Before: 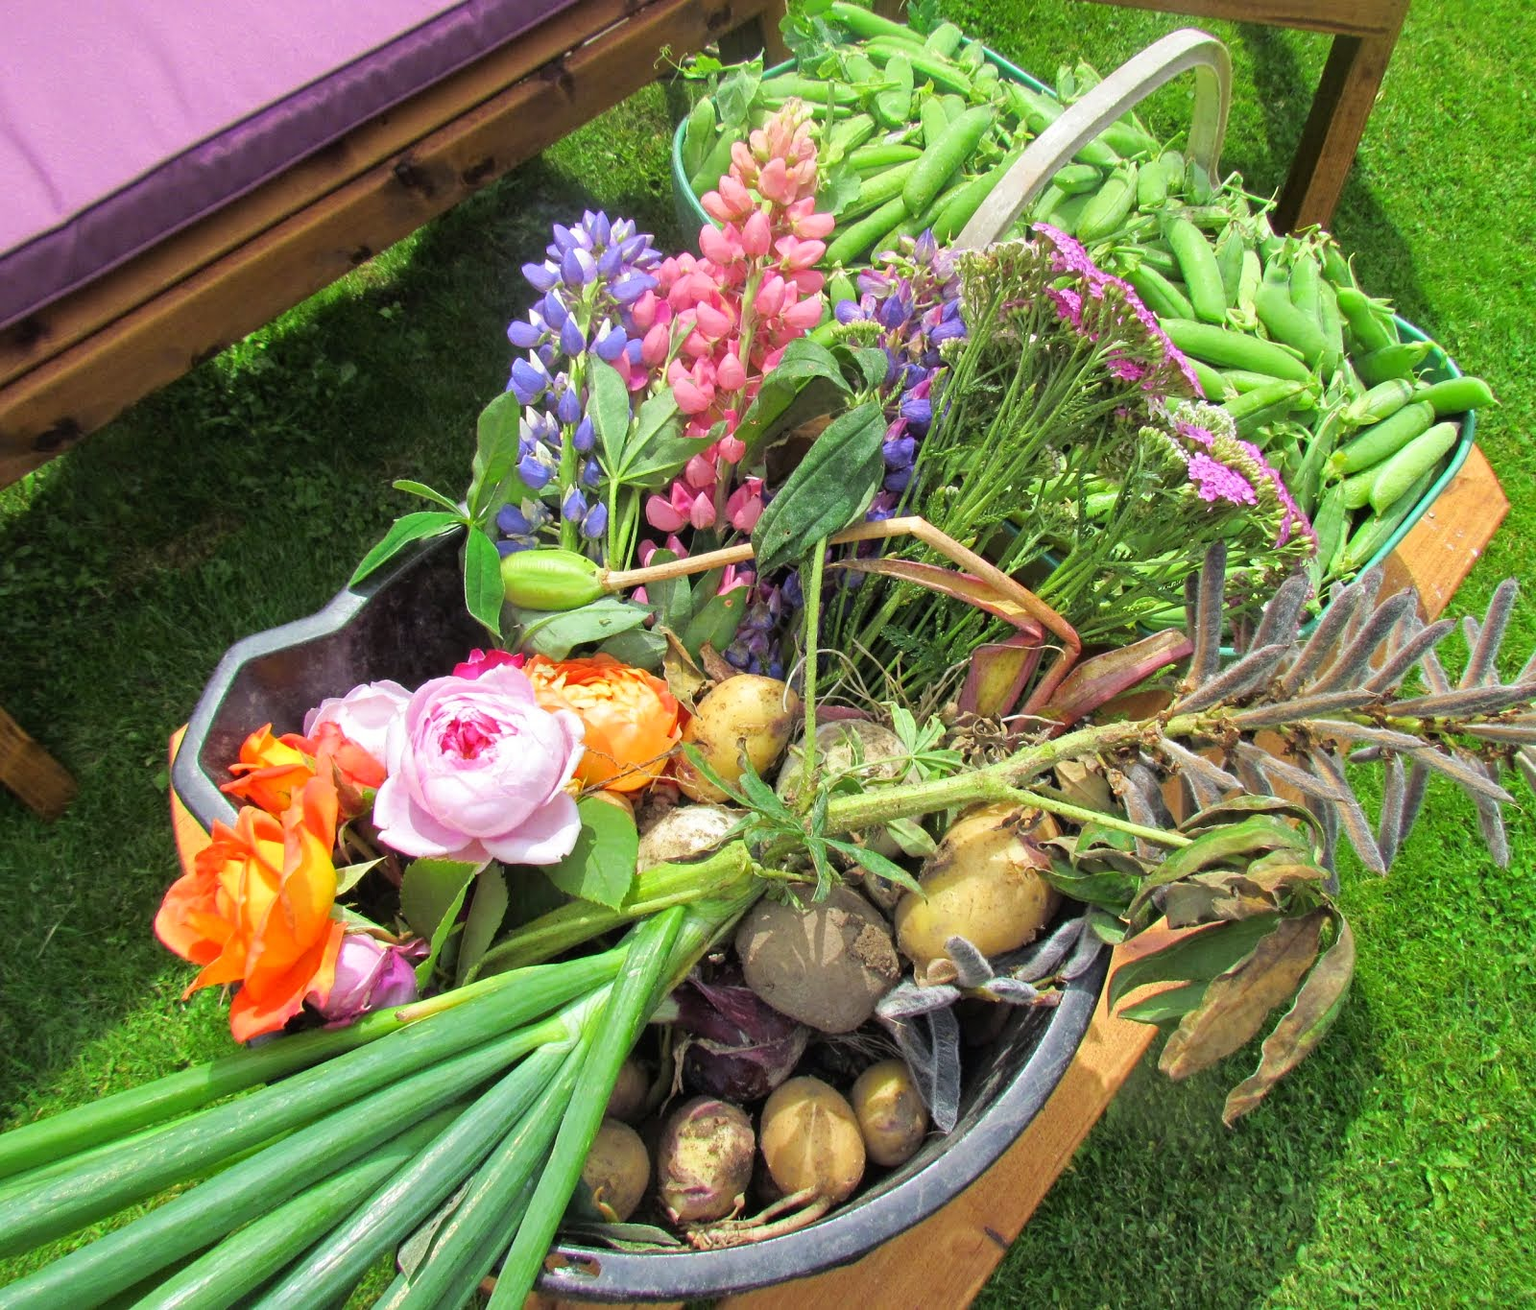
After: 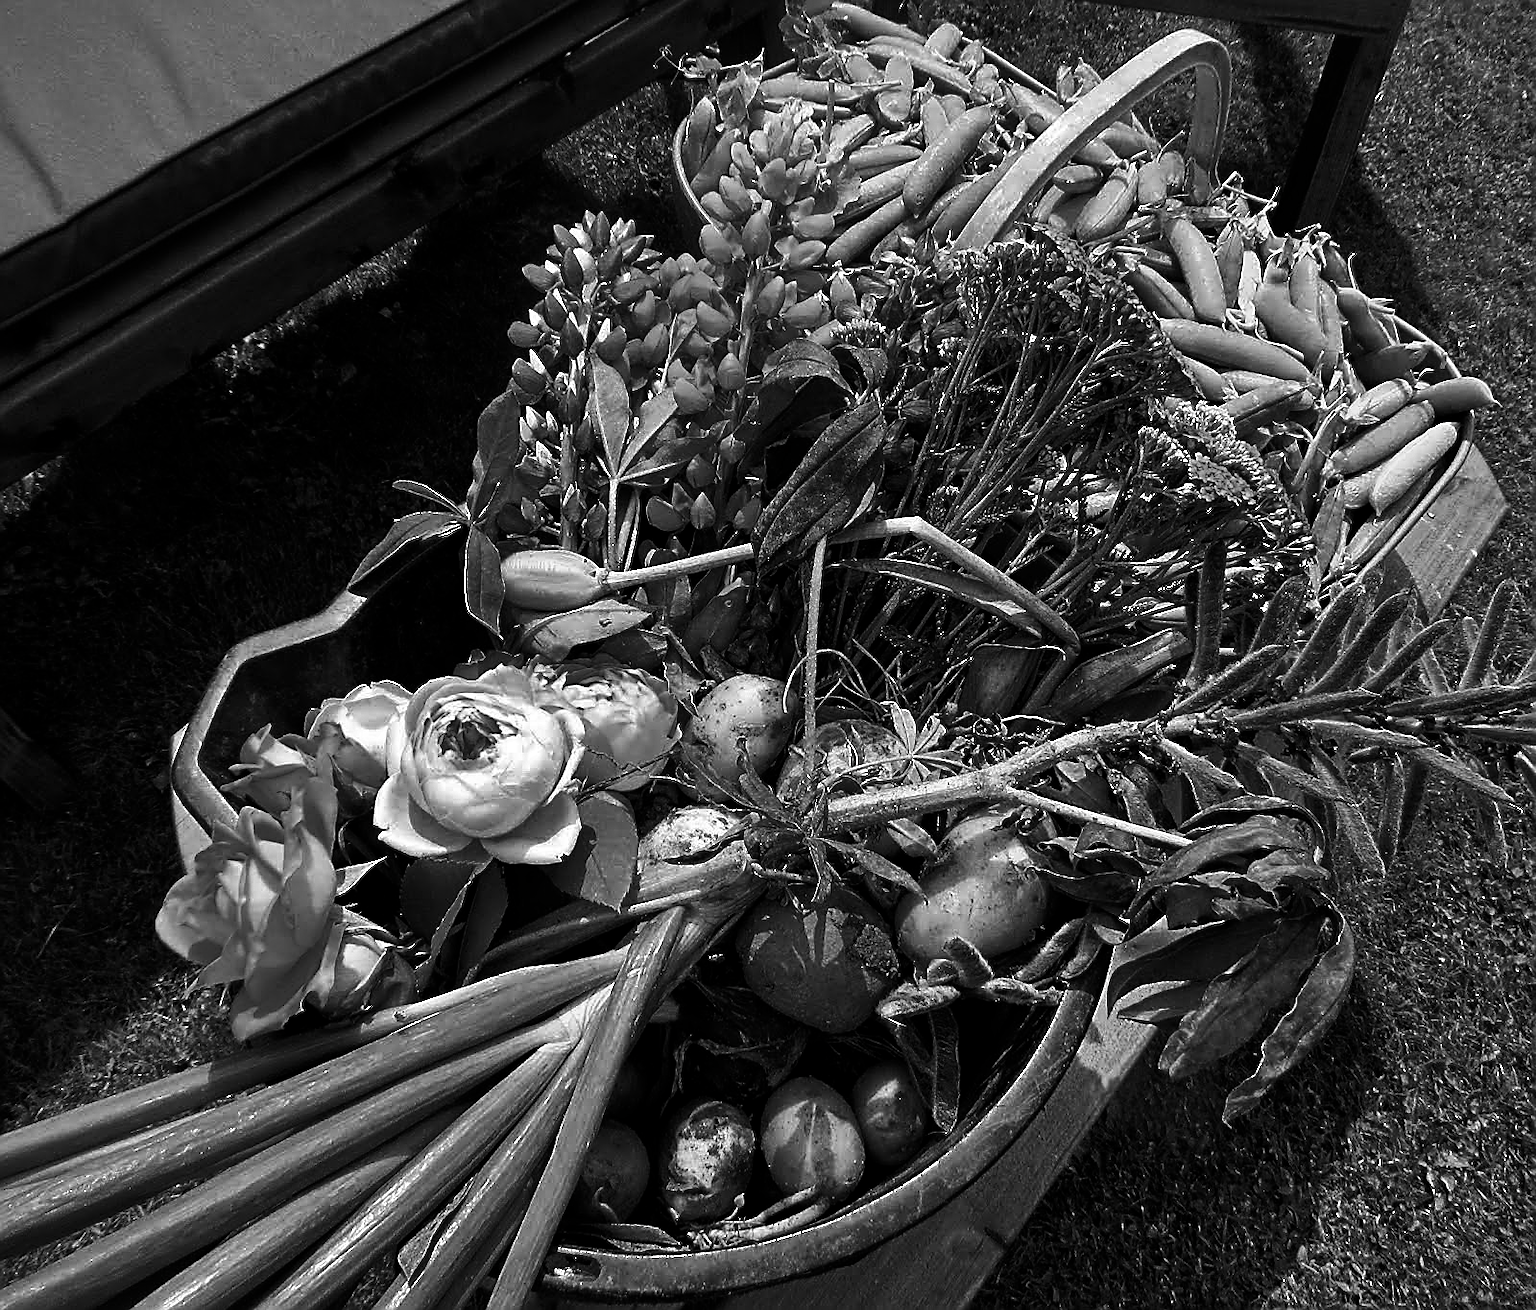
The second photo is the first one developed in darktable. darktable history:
contrast brightness saturation: contrast 0.015, brightness -0.981, saturation -0.998
sharpen: radius 1.405, amount 1.26, threshold 0.62
shadows and highlights: shadows 36.28, highlights -27.05, soften with gaussian
